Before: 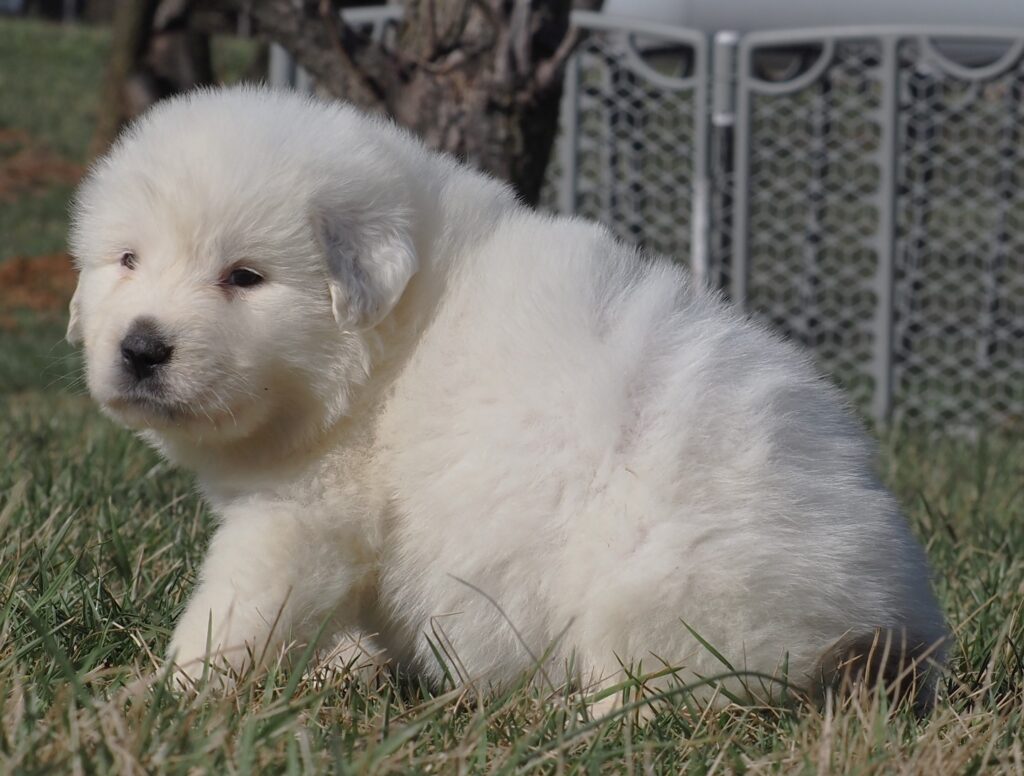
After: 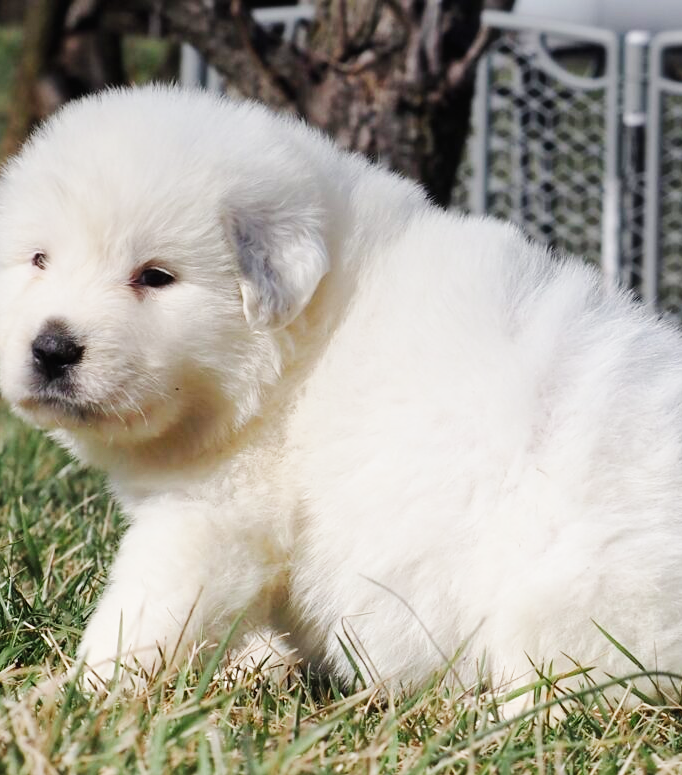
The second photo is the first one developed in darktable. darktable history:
crop and rotate: left 8.786%, right 24.548%
graduated density: on, module defaults
base curve: curves: ch0 [(0, 0.003) (0.001, 0.002) (0.006, 0.004) (0.02, 0.022) (0.048, 0.086) (0.094, 0.234) (0.162, 0.431) (0.258, 0.629) (0.385, 0.8) (0.548, 0.918) (0.751, 0.988) (1, 1)], preserve colors none
